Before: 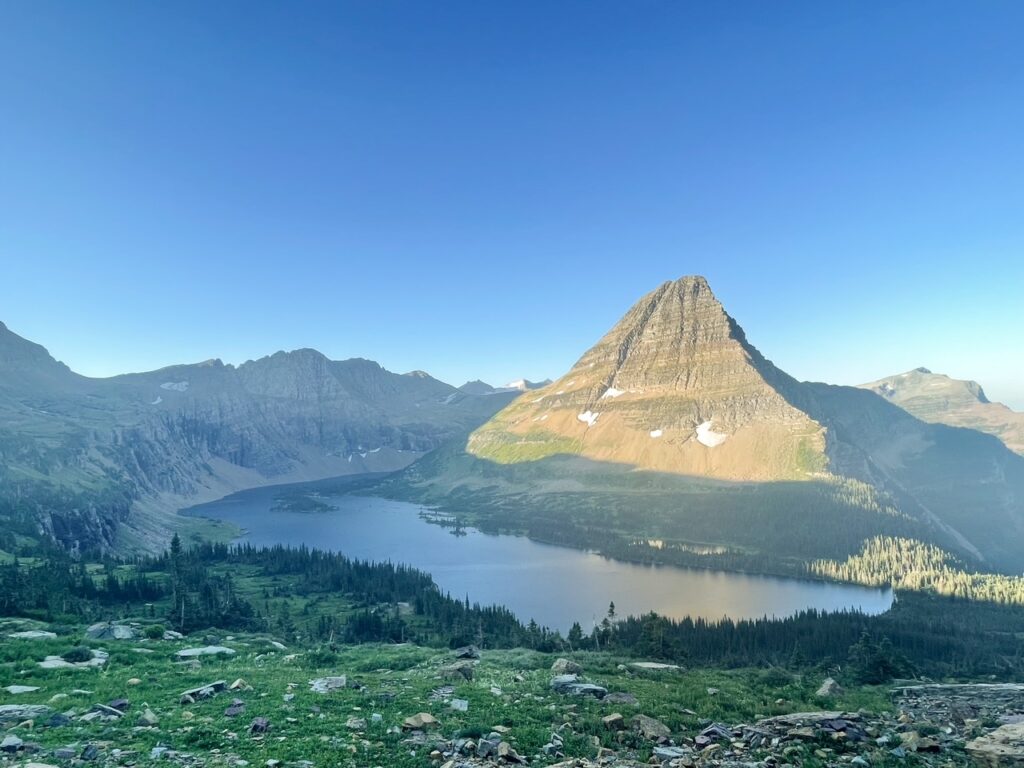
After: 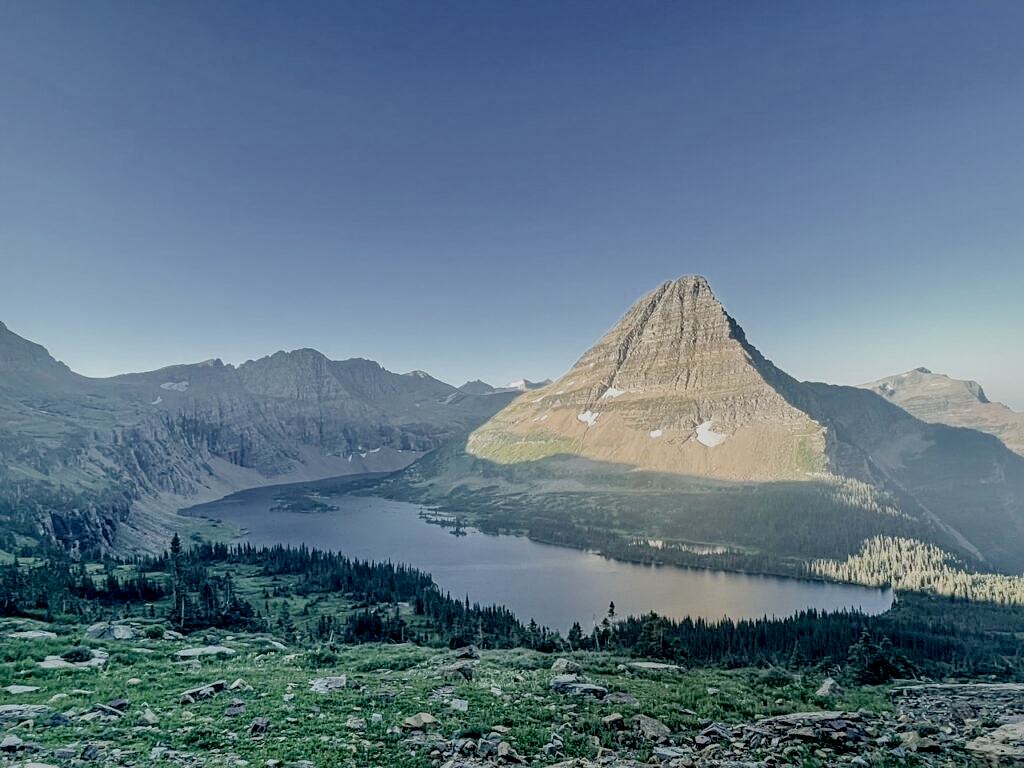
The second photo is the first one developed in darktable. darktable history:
haze removal: compatibility mode true, adaptive false
sharpen: amount 0.493
filmic rgb: black relative exposure -8 EV, white relative exposure 8.04 EV, target black luminance 0%, hardness 2.51, latitude 76.52%, contrast 0.574, shadows ↔ highlights balance 0.003%
shadows and highlights: on, module defaults
exposure: black level correction 0.01, exposure 0.015 EV, compensate exposure bias true, compensate highlight preservation false
local contrast: highlights 18%, detail 185%
contrast brightness saturation: contrast 0.109, saturation -0.154
